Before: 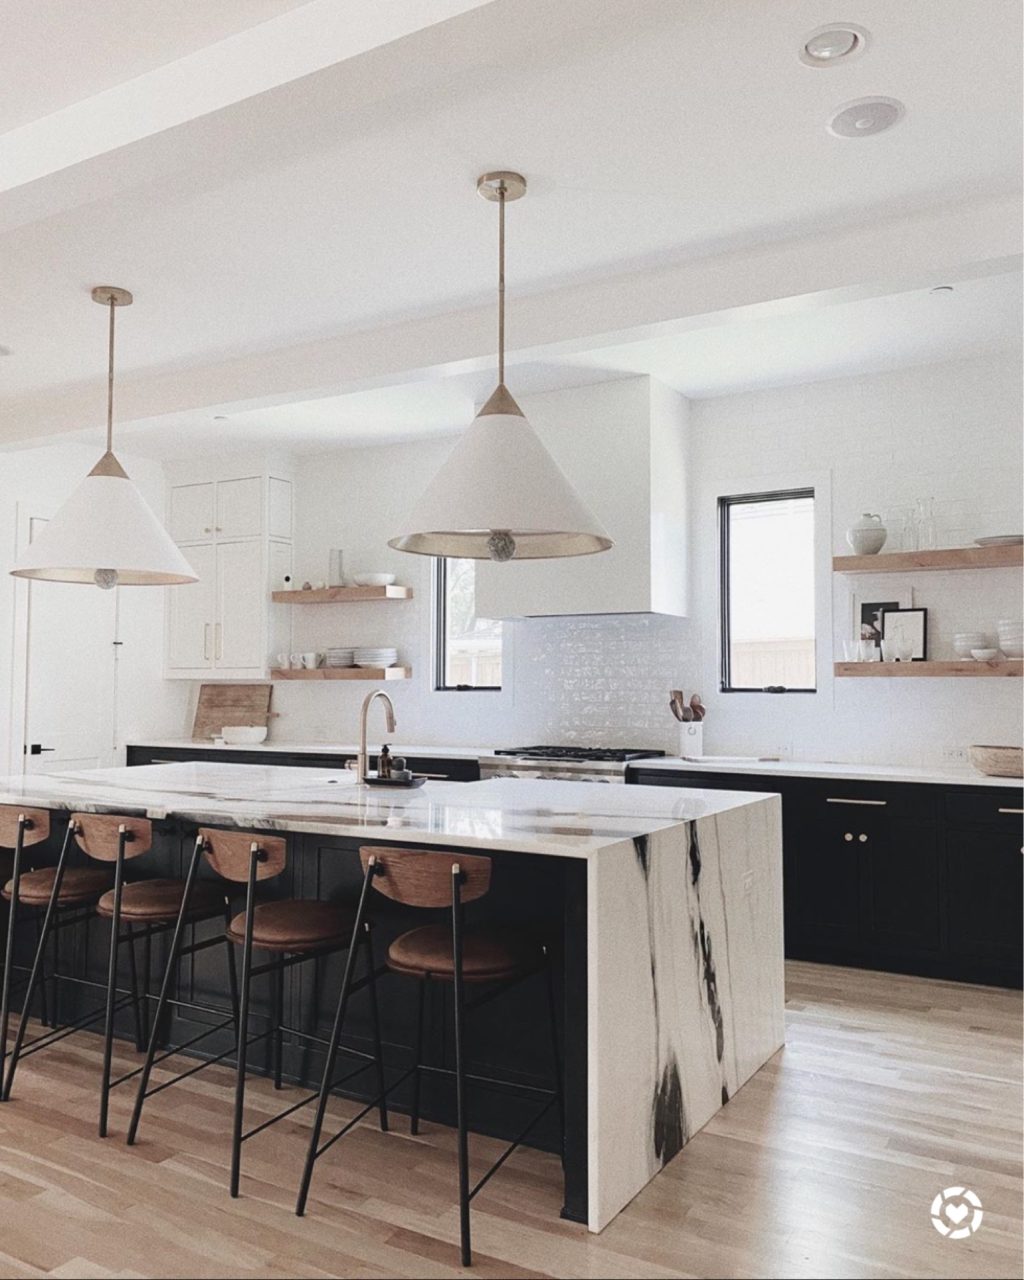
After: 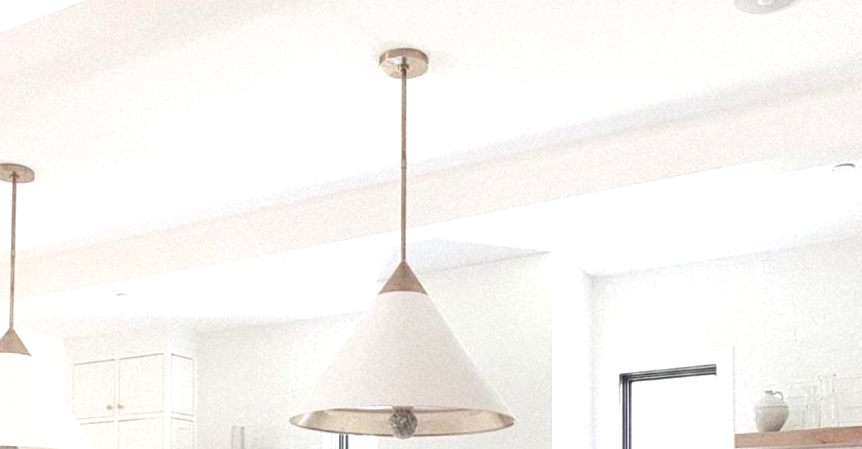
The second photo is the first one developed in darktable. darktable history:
exposure: black level correction 0, exposure 0.699 EV, compensate highlight preservation false
crop and rotate: left 9.648%, top 9.646%, right 6.162%, bottom 55.268%
